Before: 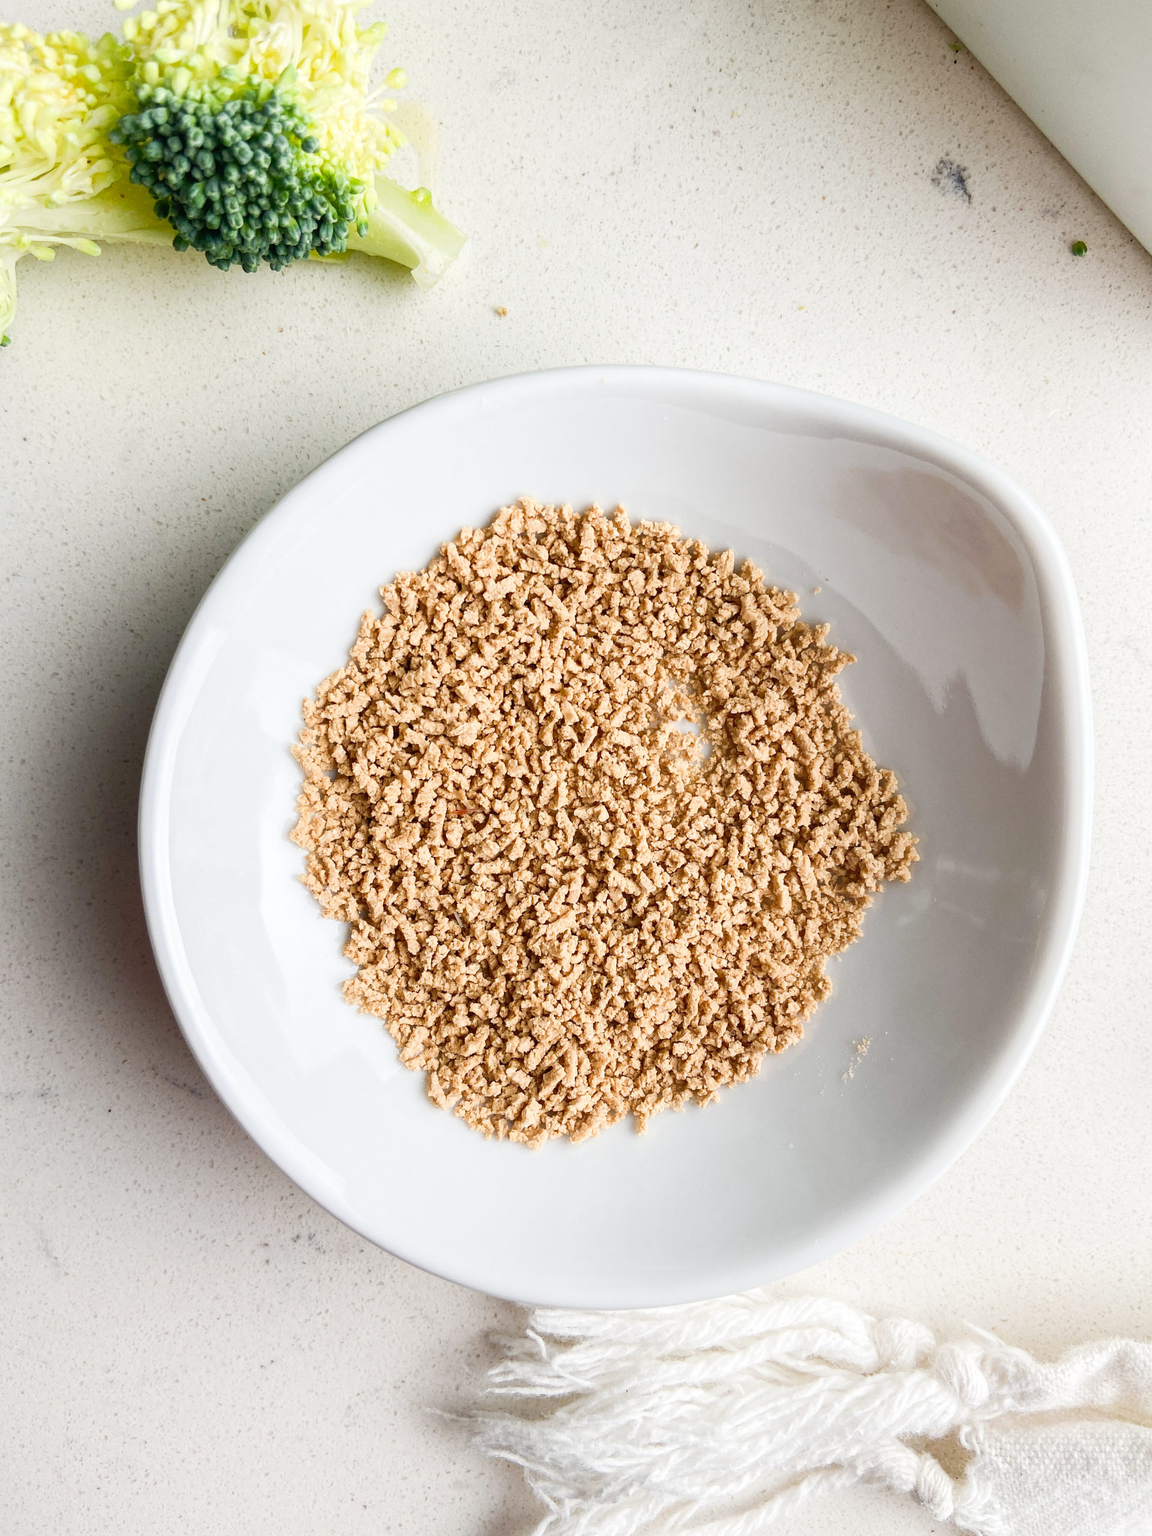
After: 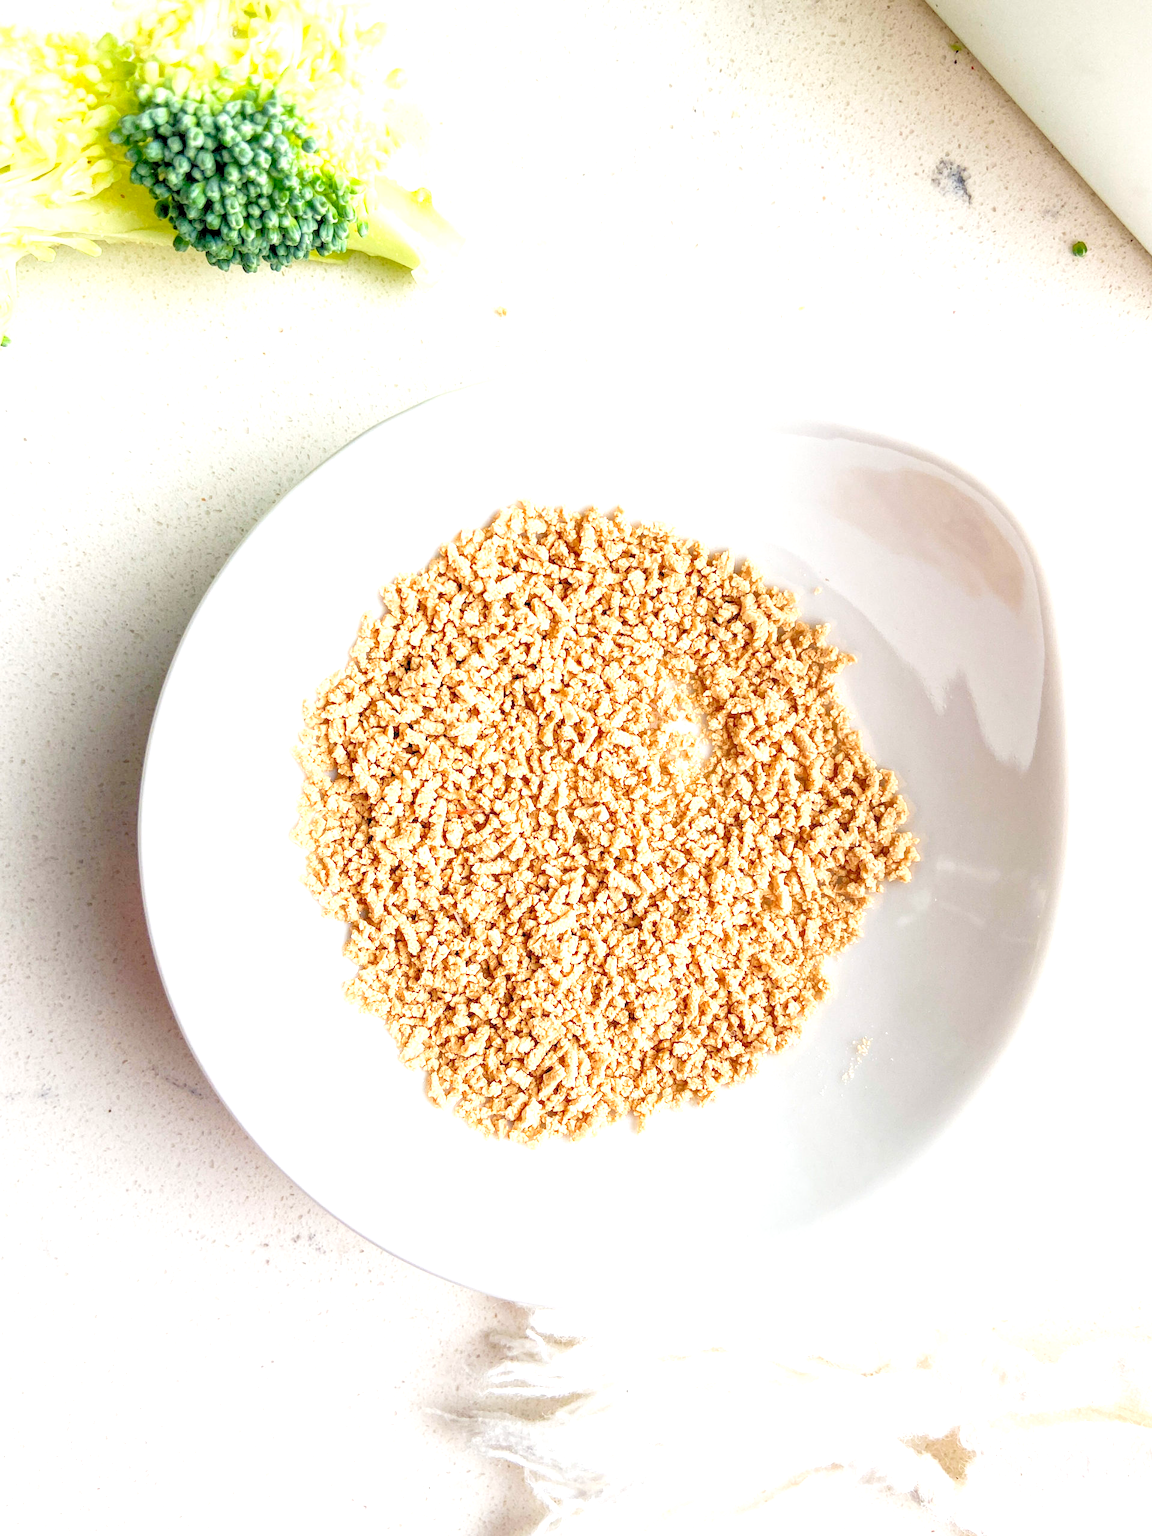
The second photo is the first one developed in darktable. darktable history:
exposure: black level correction 0, exposure 0.7 EV, compensate exposure bias true, compensate highlight preservation false
levels: levels [0.072, 0.414, 0.976]
local contrast: on, module defaults
